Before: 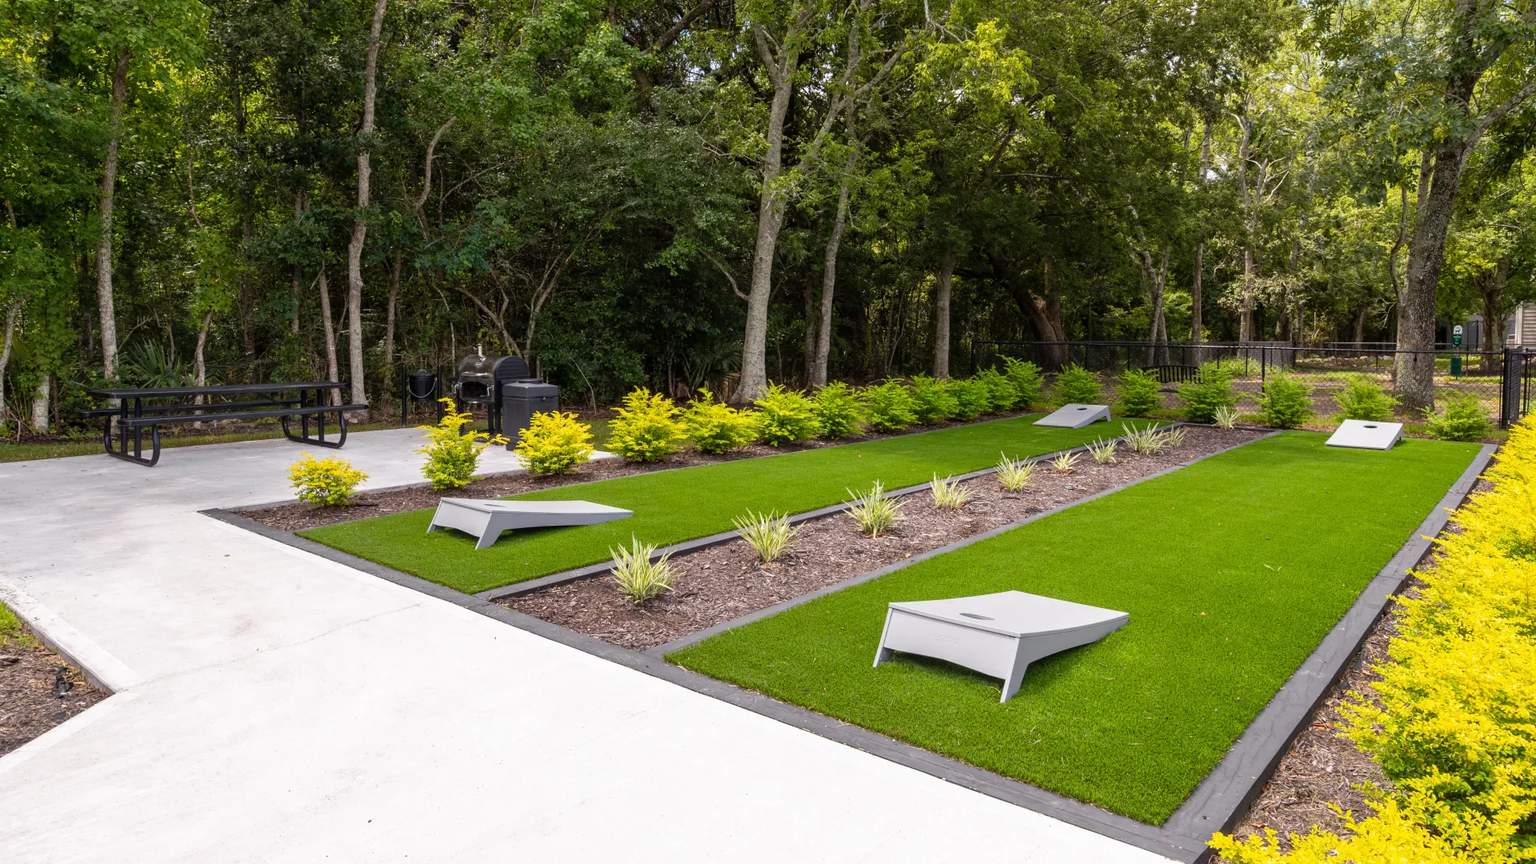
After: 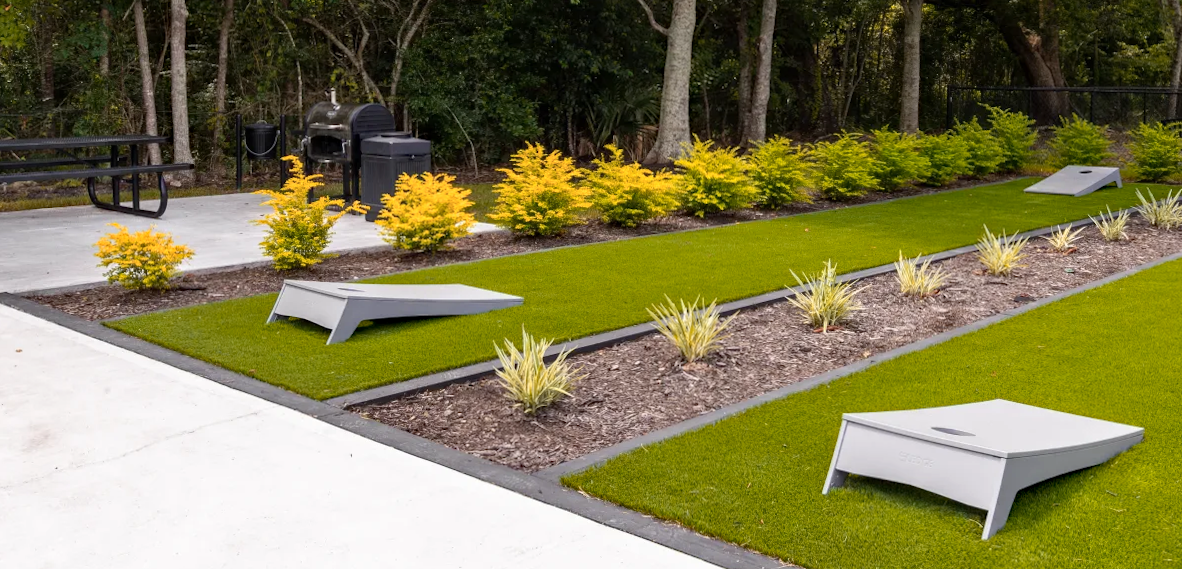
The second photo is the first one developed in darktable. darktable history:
color zones: curves: ch1 [(0, 0.455) (0.063, 0.455) (0.286, 0.495) (0.429, 0.5) (0.571, 0.5) (0.714, 0.5) (0.857, 0.5) (1, 0.455)]; ch2 [(0, 0.532) (0.063, 0.521) (0.233, 0.447) (0.429, 0.489) (0.571, 0.5) (0.714, 0.5) (0.857, 0.5) (1, 0.532)]
haze removal: compatibility mode true, adaptive false
crop: left 13.312%, top 31.28%, right 24.627%, bottom 15.582%
rotate and perspective: rotation 0.192°, lens shift (horizontal) -0.015, crop left 0.005, crop right 0.996, crop top 0.006, crop bottom 0.99
